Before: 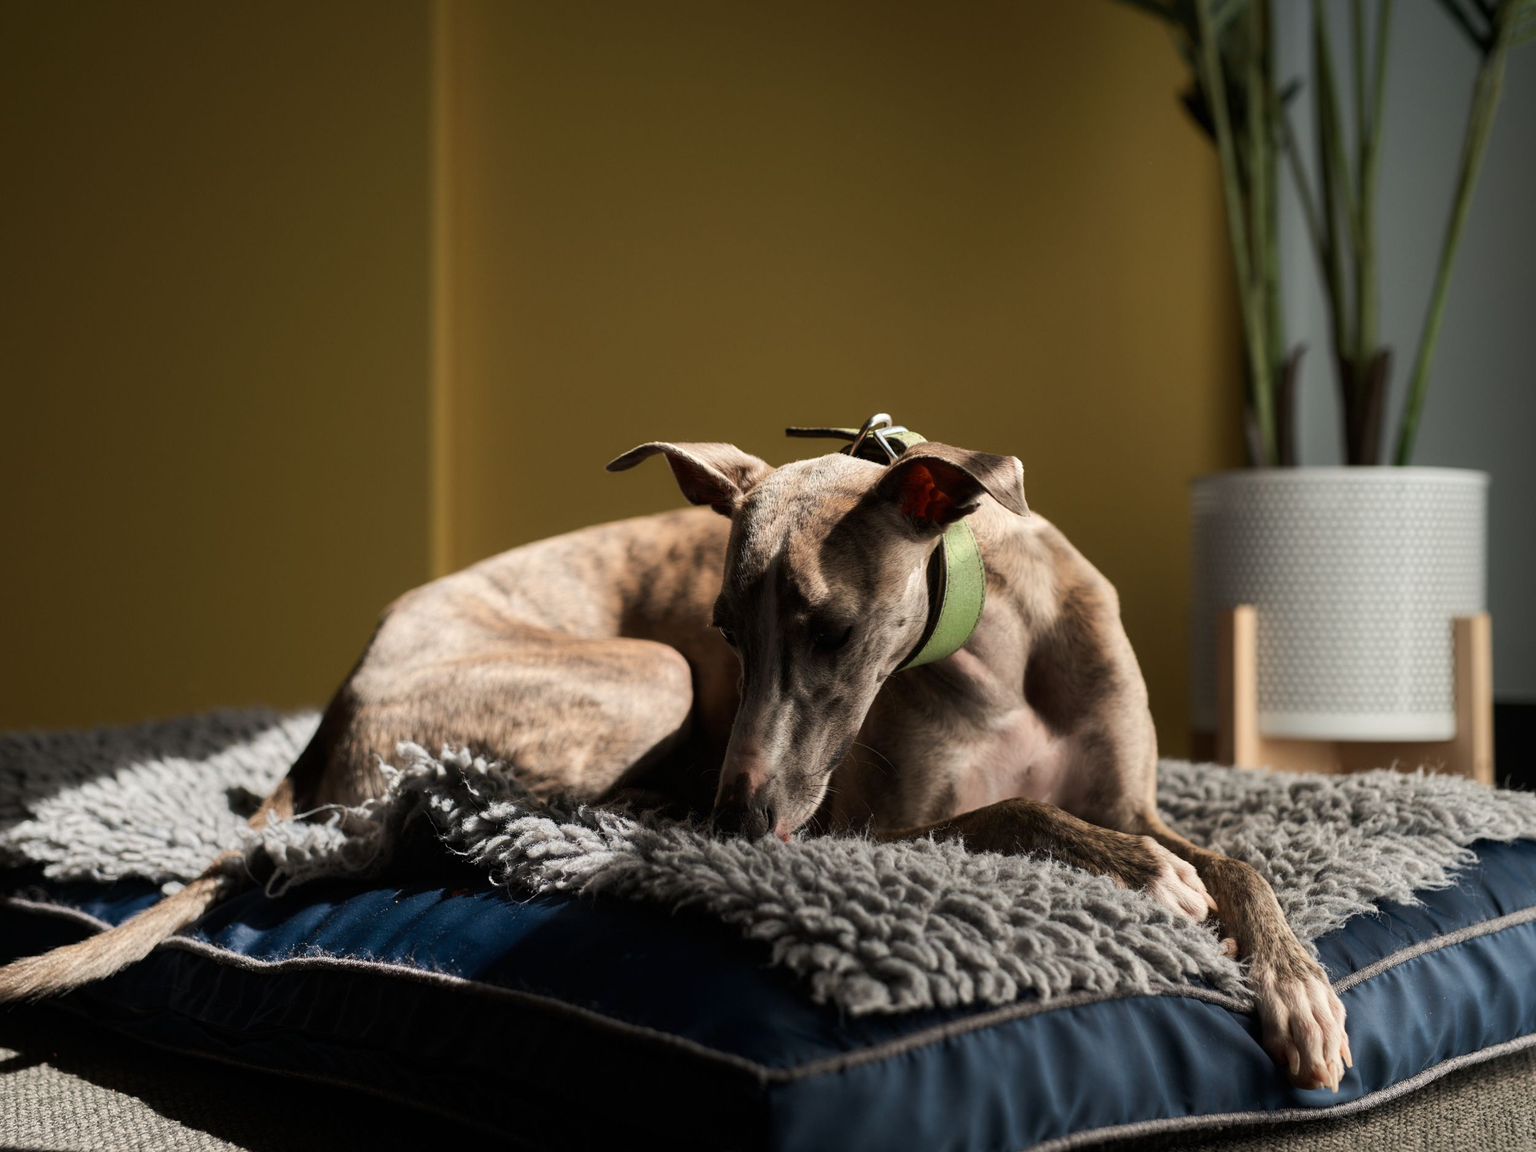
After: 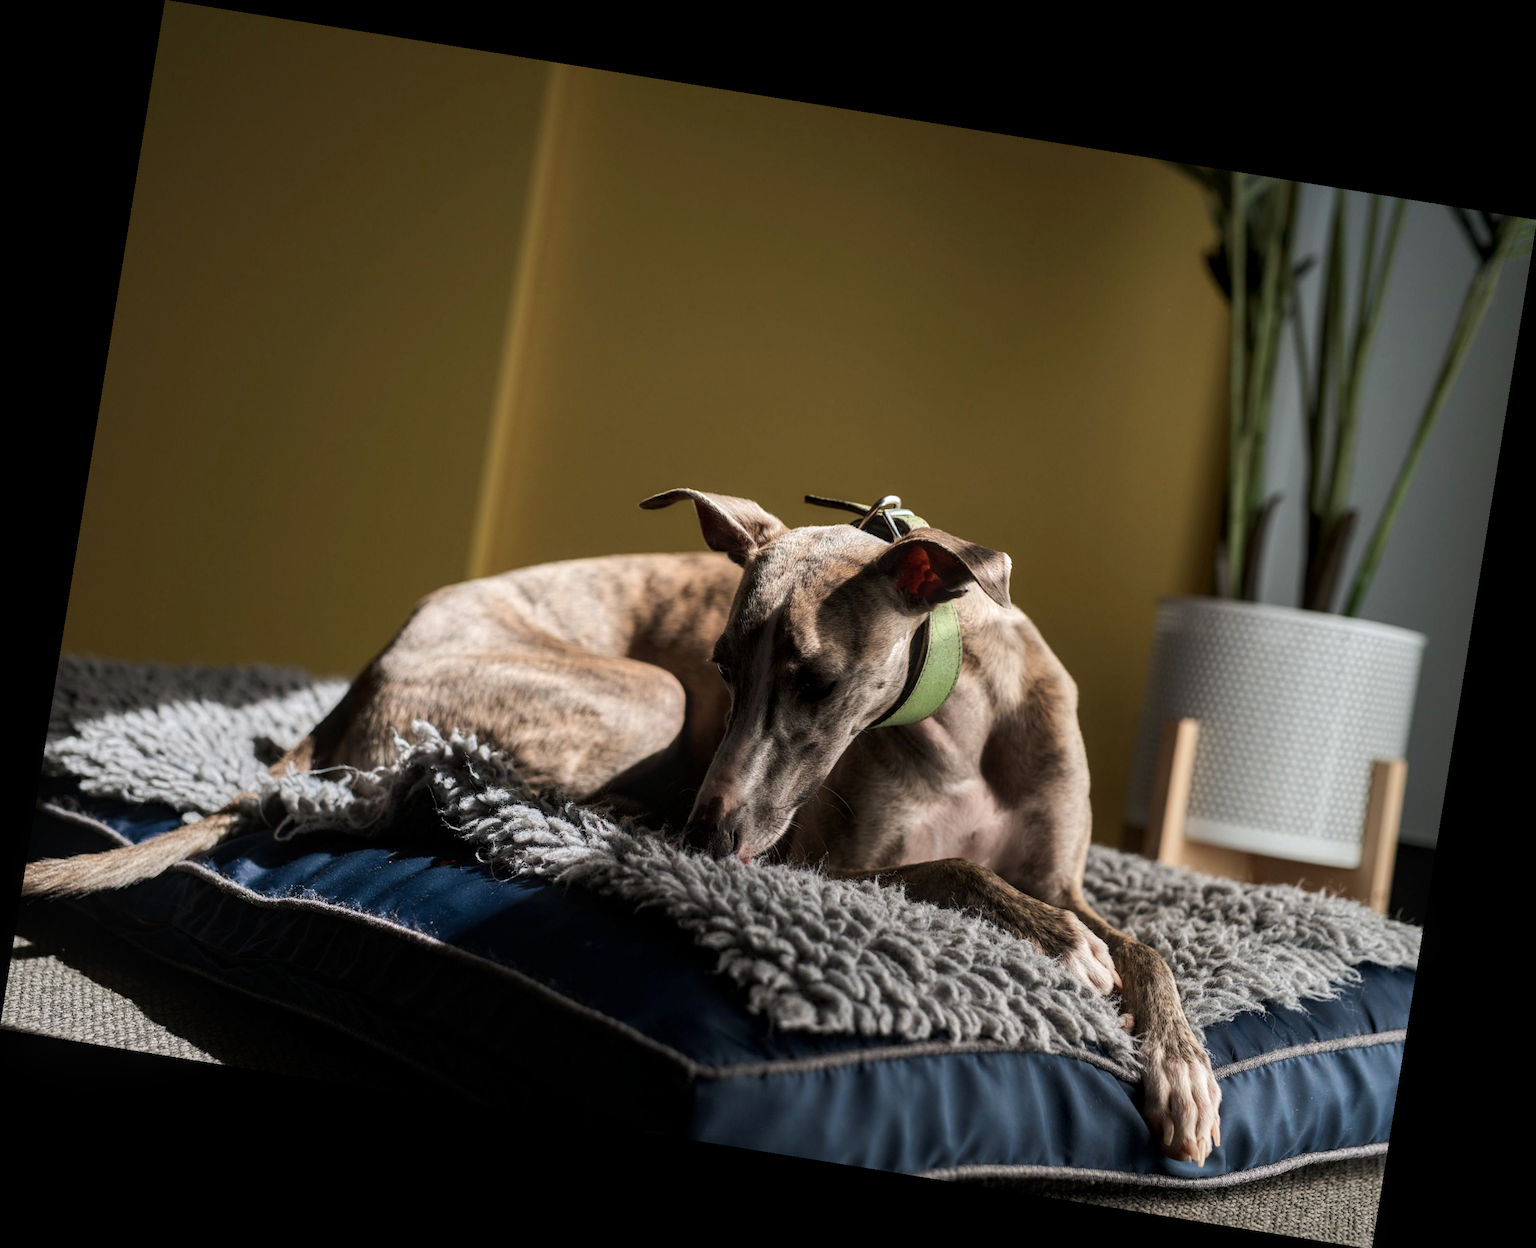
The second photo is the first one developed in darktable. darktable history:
rotate and perspective: rotation 9.12°, automatic cropping off
local contrast: on, module defaults
white balance: red 0.983, blue 1.036
